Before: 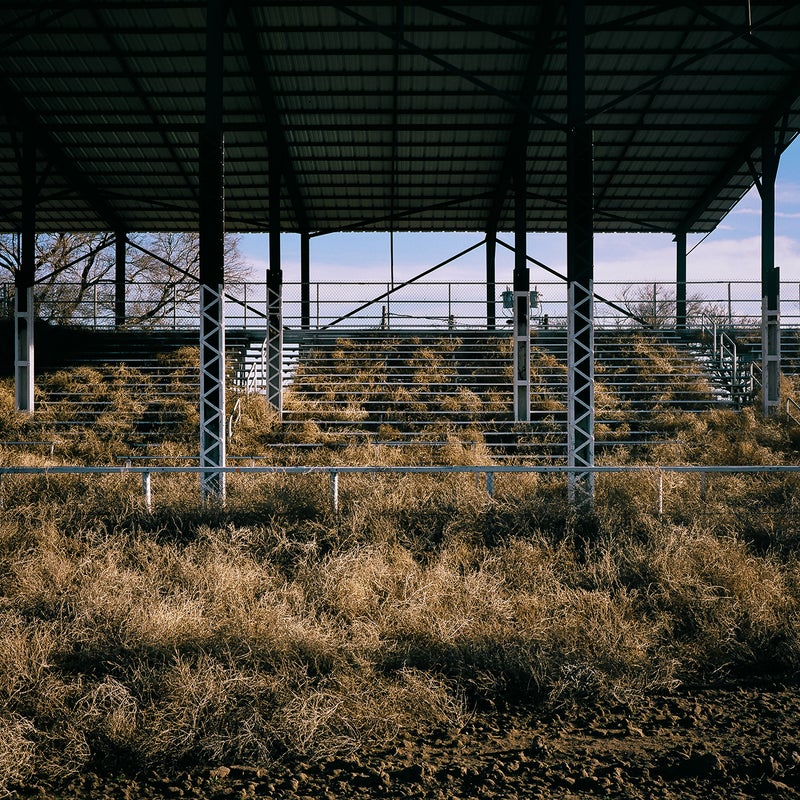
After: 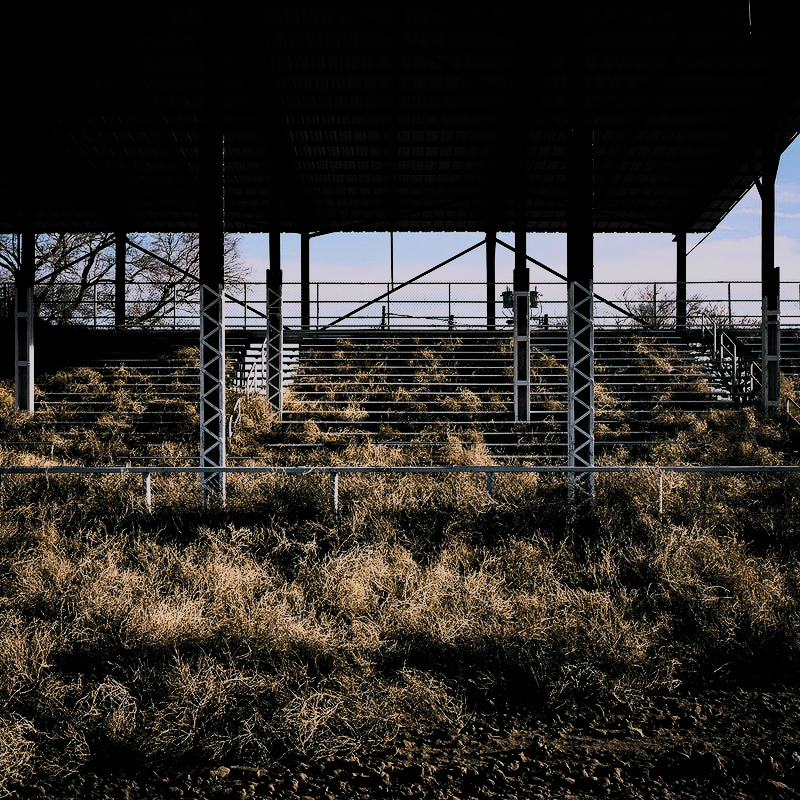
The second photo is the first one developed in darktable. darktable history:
tone curve: curves: ch0 [(0, 0) (0.003, 0.006) (0.011, 0.006) (0.025, 0.008) (0.044, 0.014) (0.069, 0.02) (0.1, 0.025) (0.136, 0.037) (0.177, 0.053) (0.224, 0.086) (0.277, 0.13) (0.335, 0.189) (0.399, 0.253) (0.468, 0.375) (0.543, 0.521) (0.623, 0.671) (0.709, 0.789) (0.801, 0.841) (0.898, 0.889) (1, 1)], color space Lab, linked channels, preserve colors none
filmic rgb: black relative exposure -4.73 EV, white relative exposure 4.03 EV, hardness 2.84, color science v5 (2021), contrast in shadows safe, contrast in highlights safe
